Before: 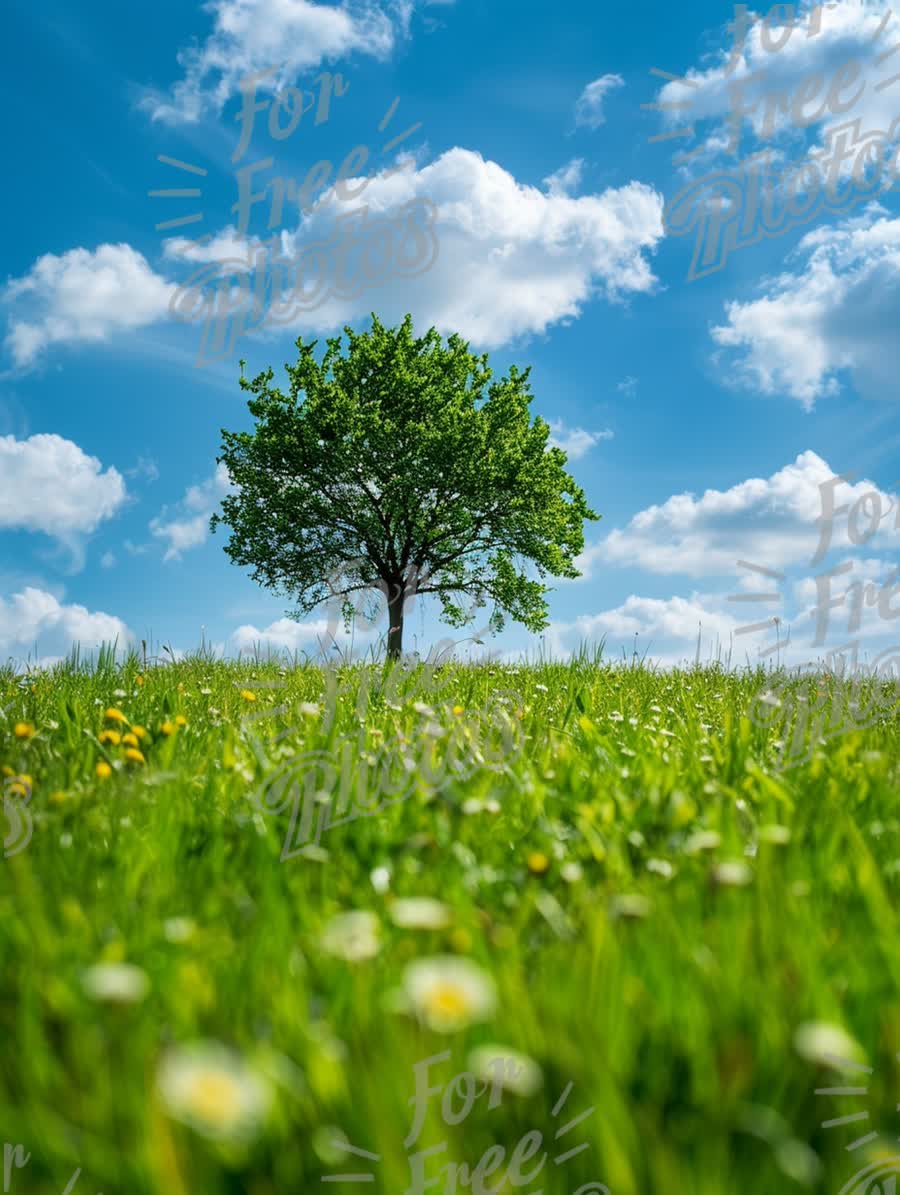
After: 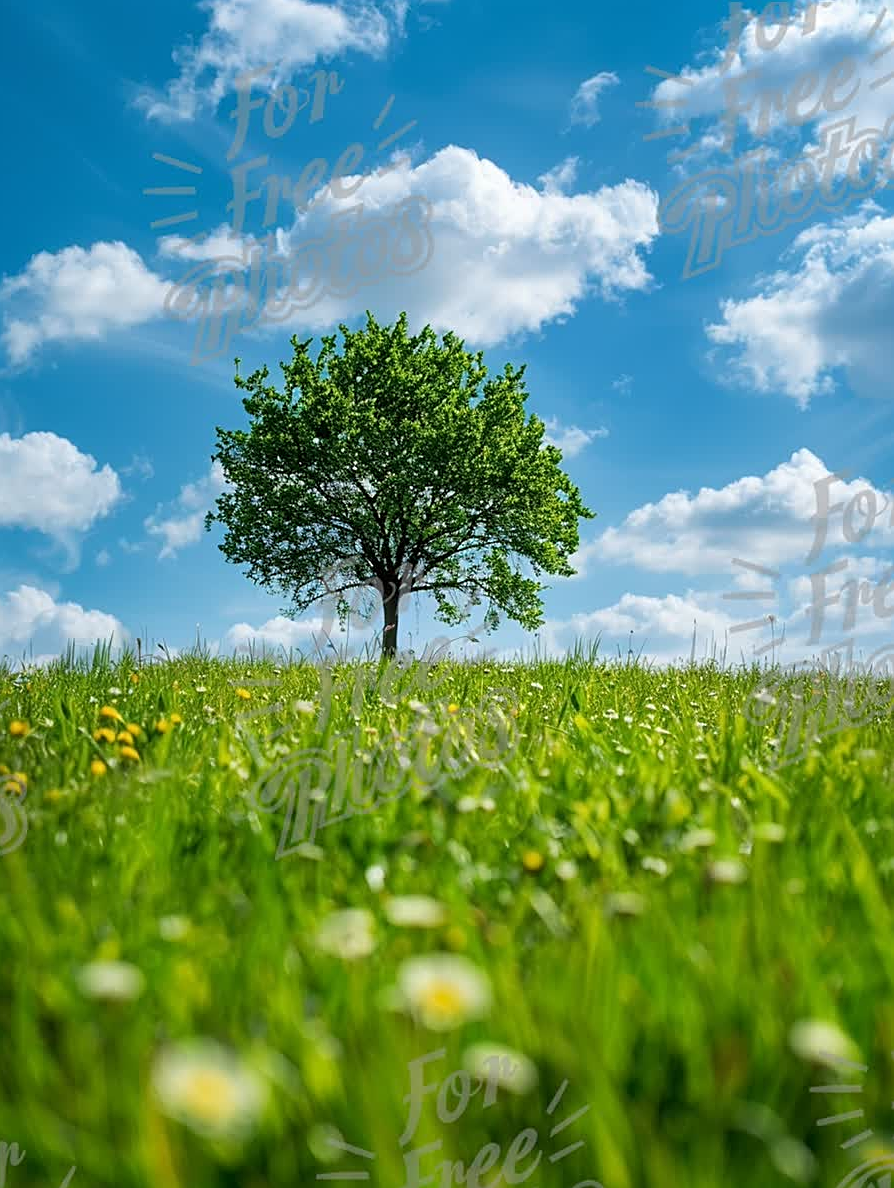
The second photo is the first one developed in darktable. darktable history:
crop and rotate: left 0.567%, top 0.229%, bottom 0.332%
sharpen: on, module defaults
